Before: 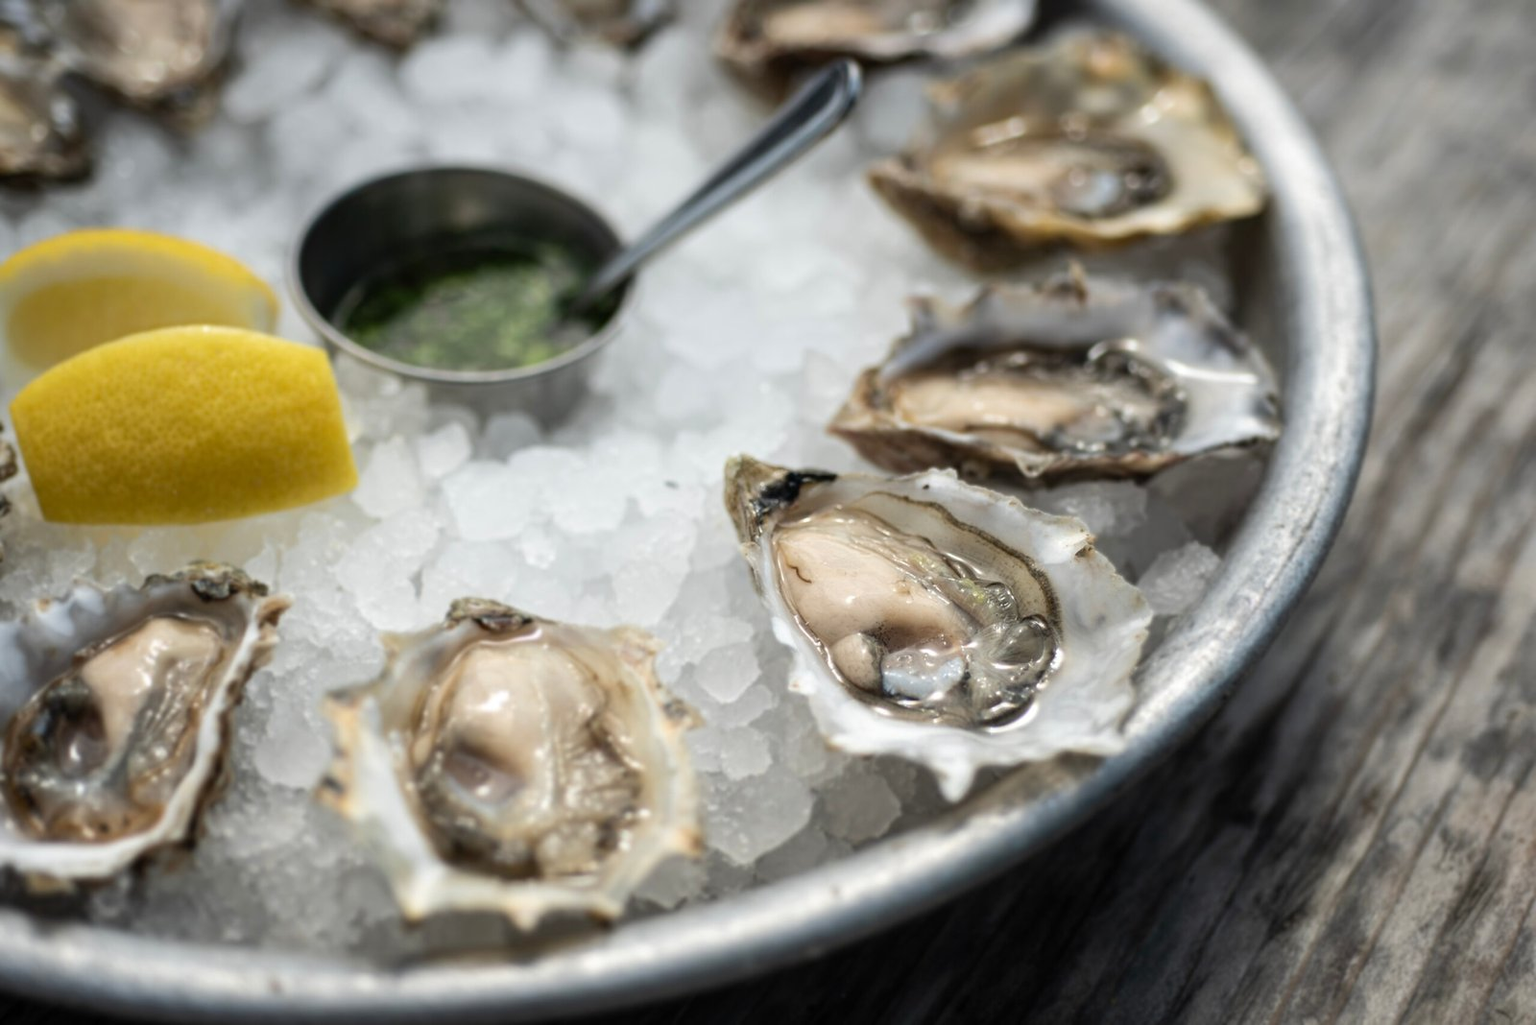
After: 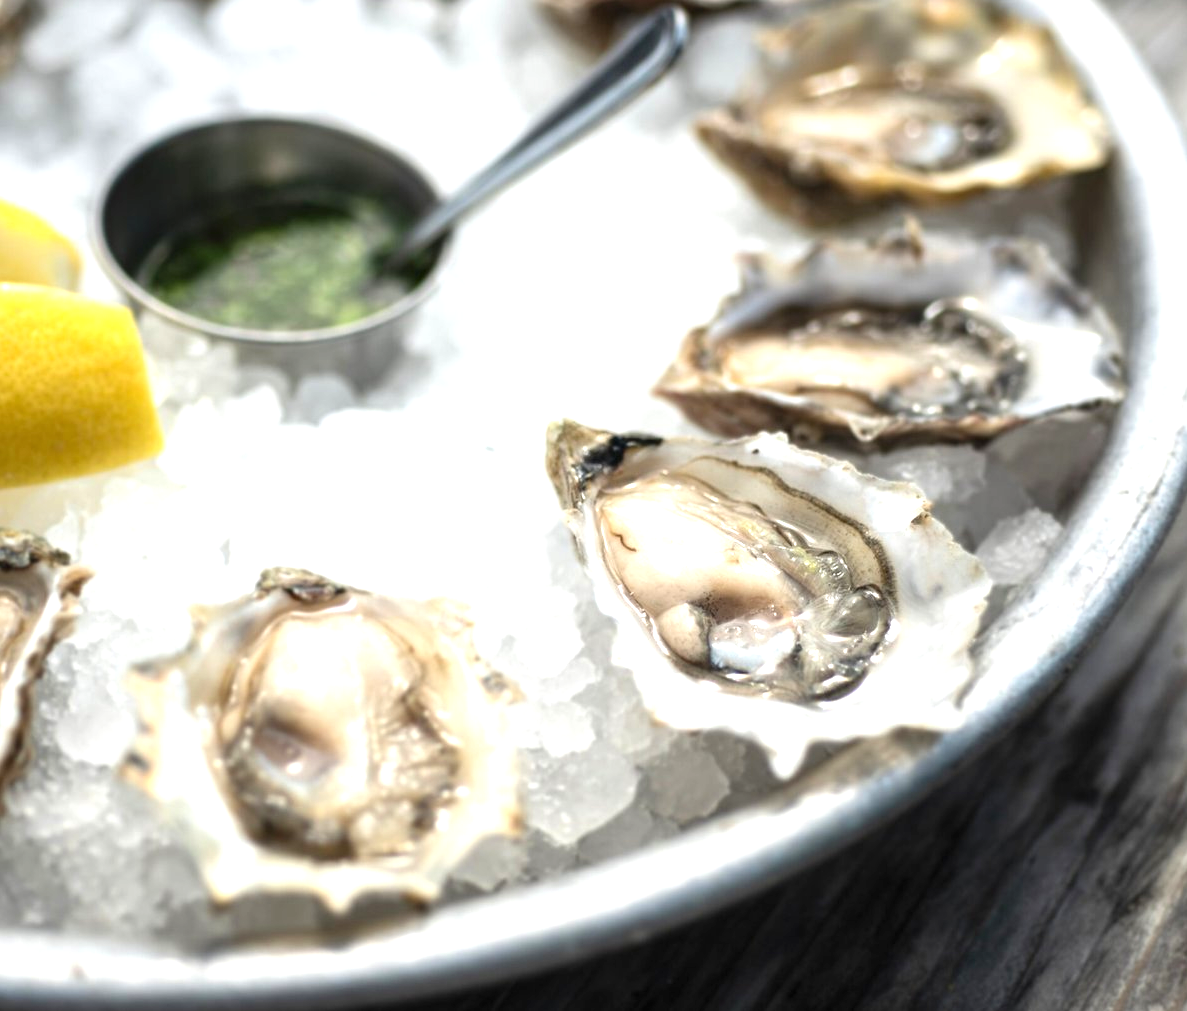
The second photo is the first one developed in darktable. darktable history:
exposure: black level correction 0, exposure 0.95 EV, compensate exposure bias true, compensate highlight preservation false
crop and rotate: left 13.15%, top 5.251%, right 12.609%
